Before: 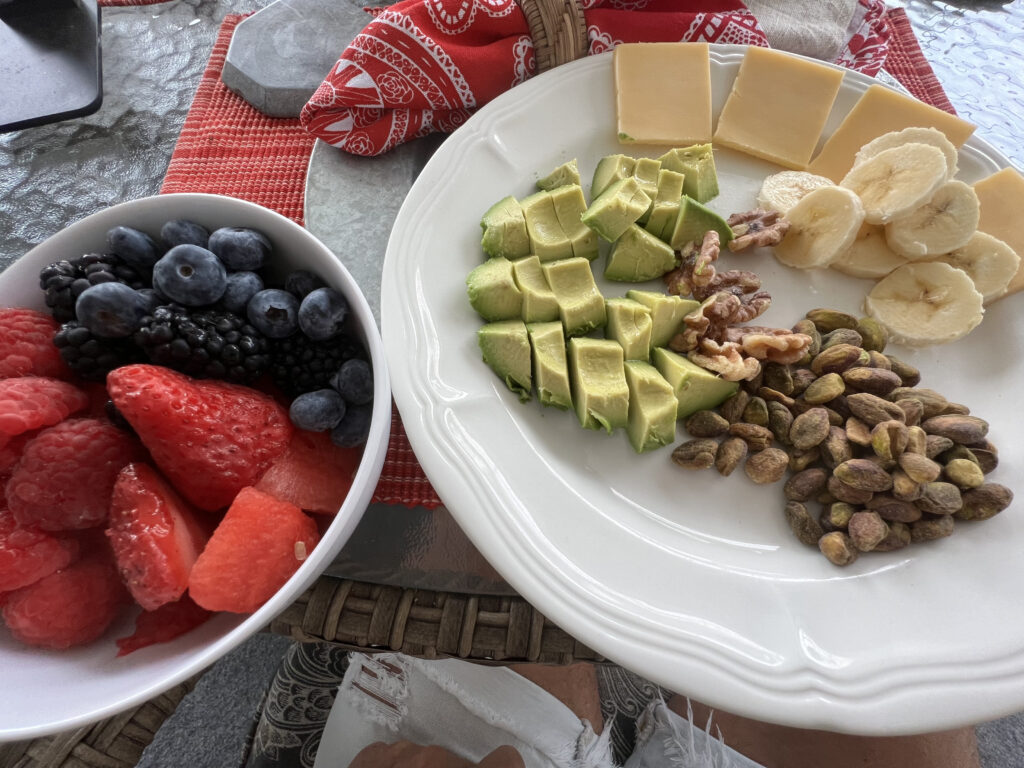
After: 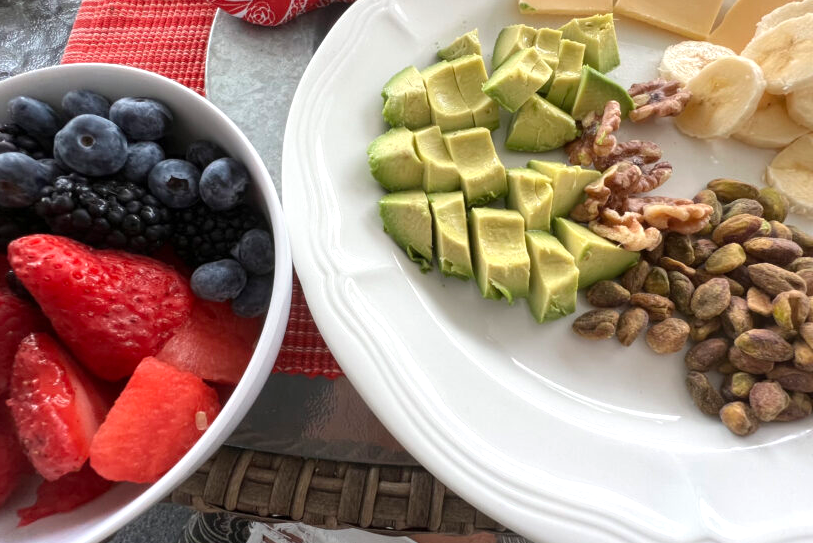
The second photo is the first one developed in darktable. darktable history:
crop: left 9.712%, top 16.928%, right 10.845%, bottom 12.332%
exposure: exposure 0.367 EV, compensate highlight preservation false
levels: levels [0, 0.498, 1]
